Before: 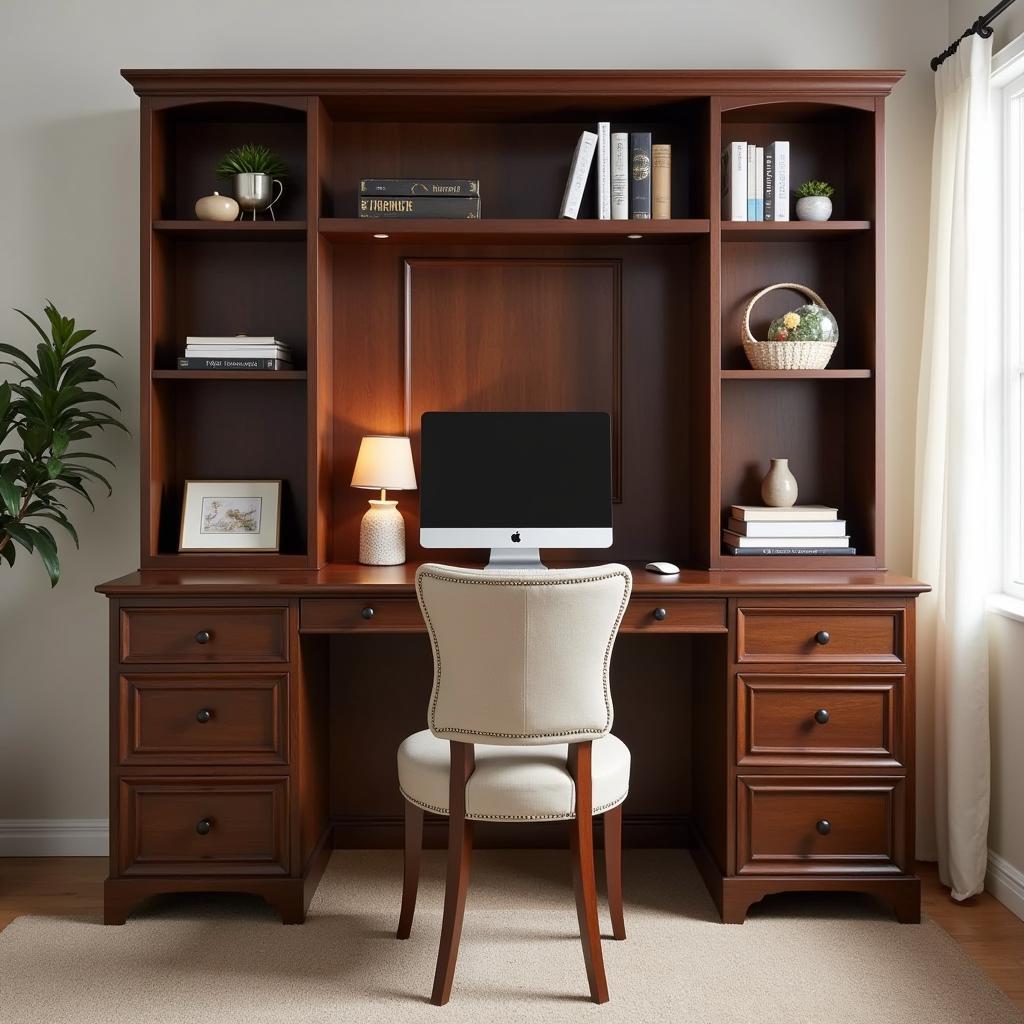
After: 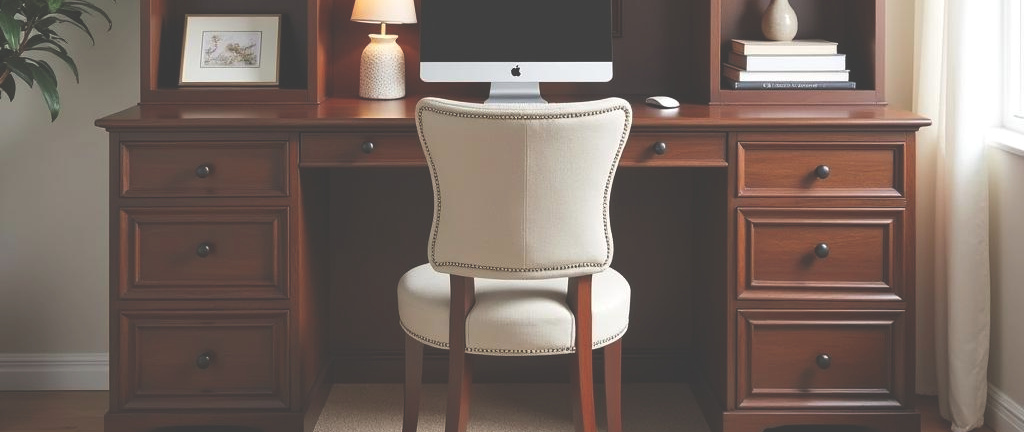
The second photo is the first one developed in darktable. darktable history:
crop: top 45.551%, bottom 12.262%
exposure: black level correction -0.041, exposure 0.064 EV, compensate highlight preservation false
